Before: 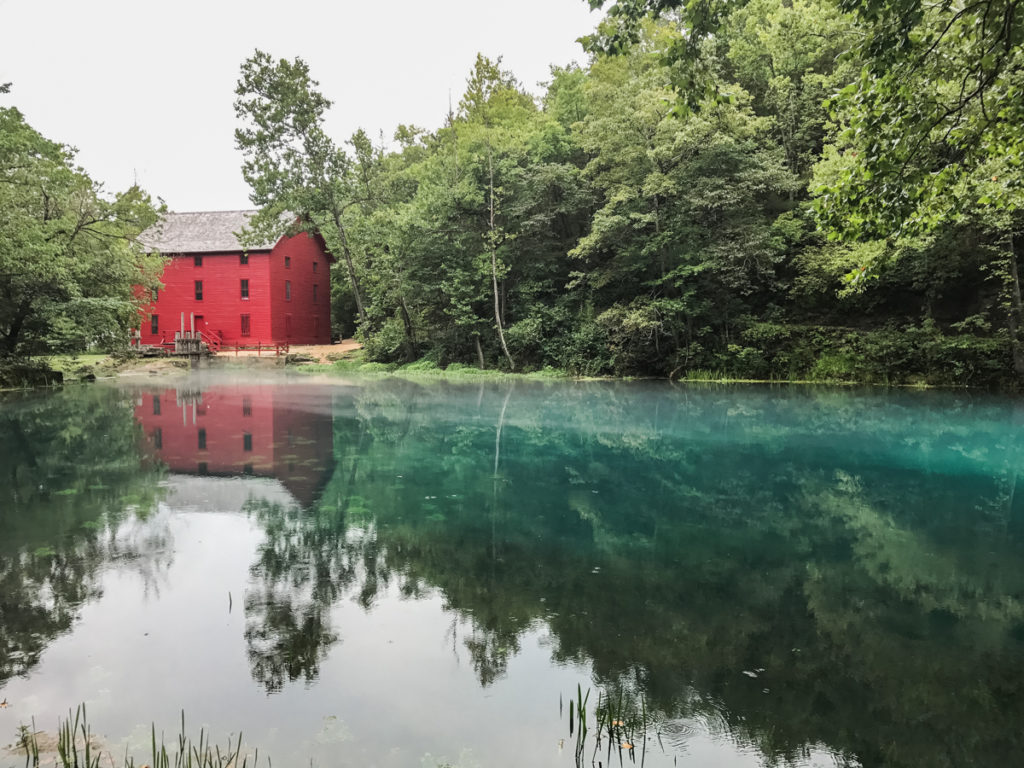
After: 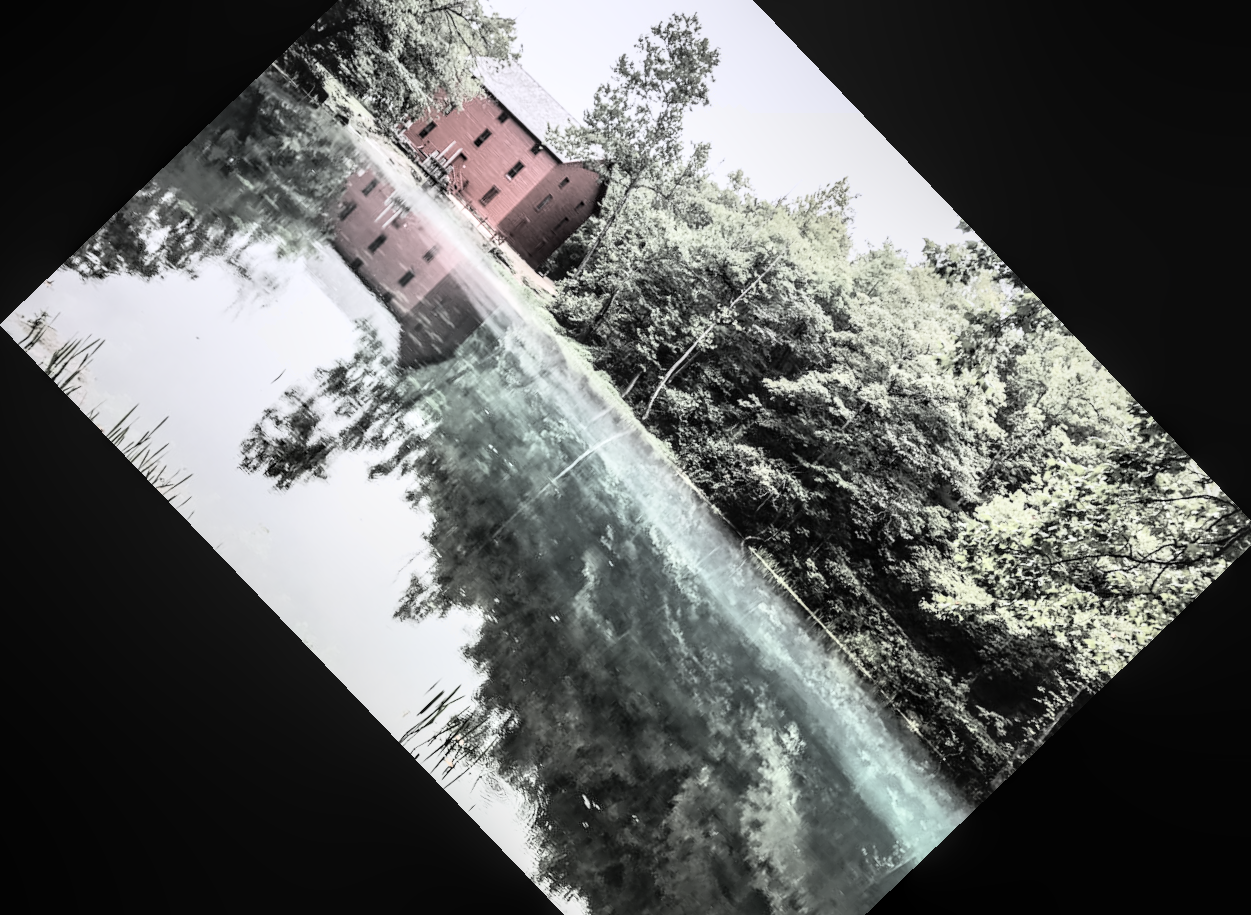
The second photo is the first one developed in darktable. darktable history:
crop and rotate: angle -46.26°, top 16.234%, right 0.912%, bottom 11.704%
color correction: saturation 0.2
rgb curve: curves: ch0 [(0, 0) (0.21, 0.15) (0.24, 0.21) (0.5, 0.75) (0.75, 0.96) (0.89, 0.99) (1, 1)]; ch1 [(0, 0.02) (0.21, 0.13) (0.25, 0.2) (0.5, 0.67) (0.75, 0.9) (0.89, 0.97) (1, 1)]; ch2 [(0, 0.02) (0.21, 0.13) (0.25, 0.2) (0.5, 0.67) (0.75, 0.9) (0.89, 0.97) (1, 1)], compensate middle gray true
shadows and highlights: on, module defaults
tone equalizer: -8 EV -0.417 EV, -7 EV -0.389 EV, -6 EV -0.333 EV, -5 EV -0.222 EV, -3 EV 0.222 EV, -2 EV 0.333 EV, -1 EV 0.389 EV, +0 EV 0.417 EV, edges refinement/feathering 500, mask exposure compensation -1.57 EV, preserve details no
graduated density: hue 238.83°, saturation 50%
exposure: black level correction 0, exposure 0.5 EV, compensate highlight preservation false
local contrast: on, module defaults
